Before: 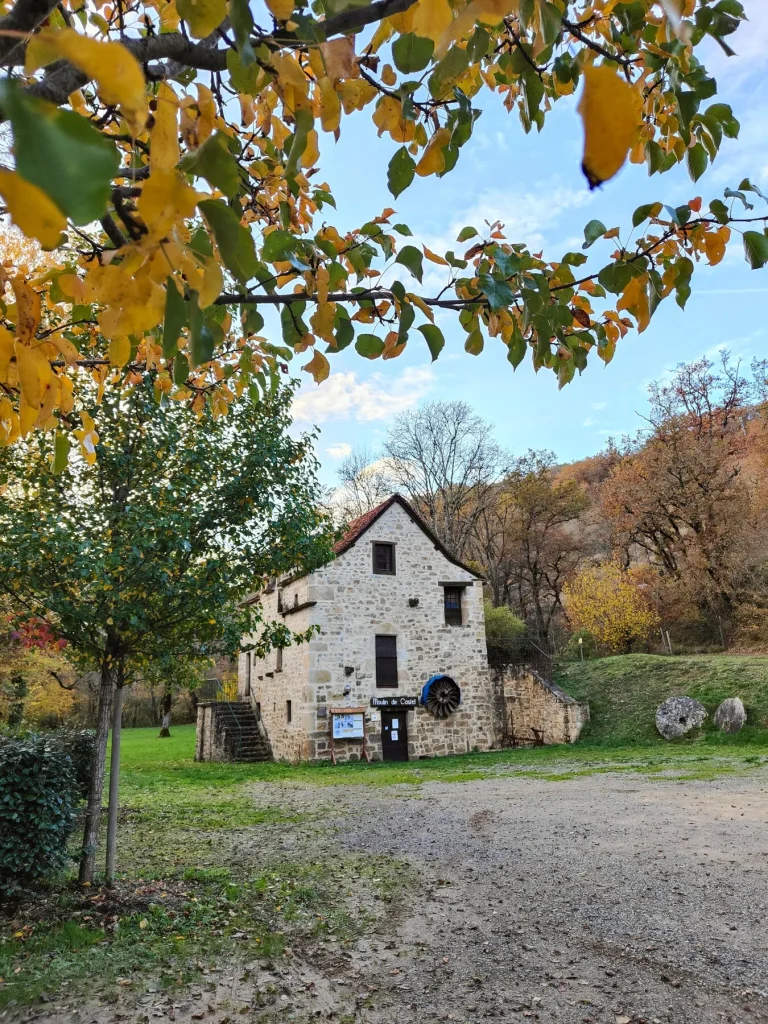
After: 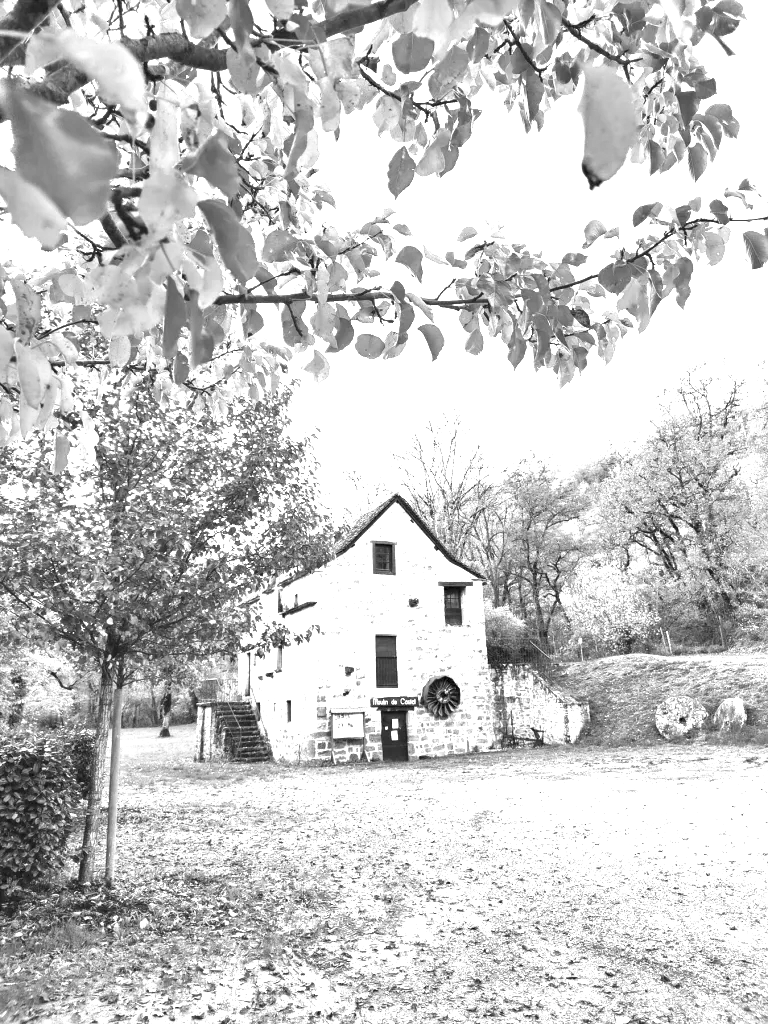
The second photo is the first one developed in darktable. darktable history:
monochrome: size 1
exposure: exposure 2.207 EV, compensate highlight preservation false
